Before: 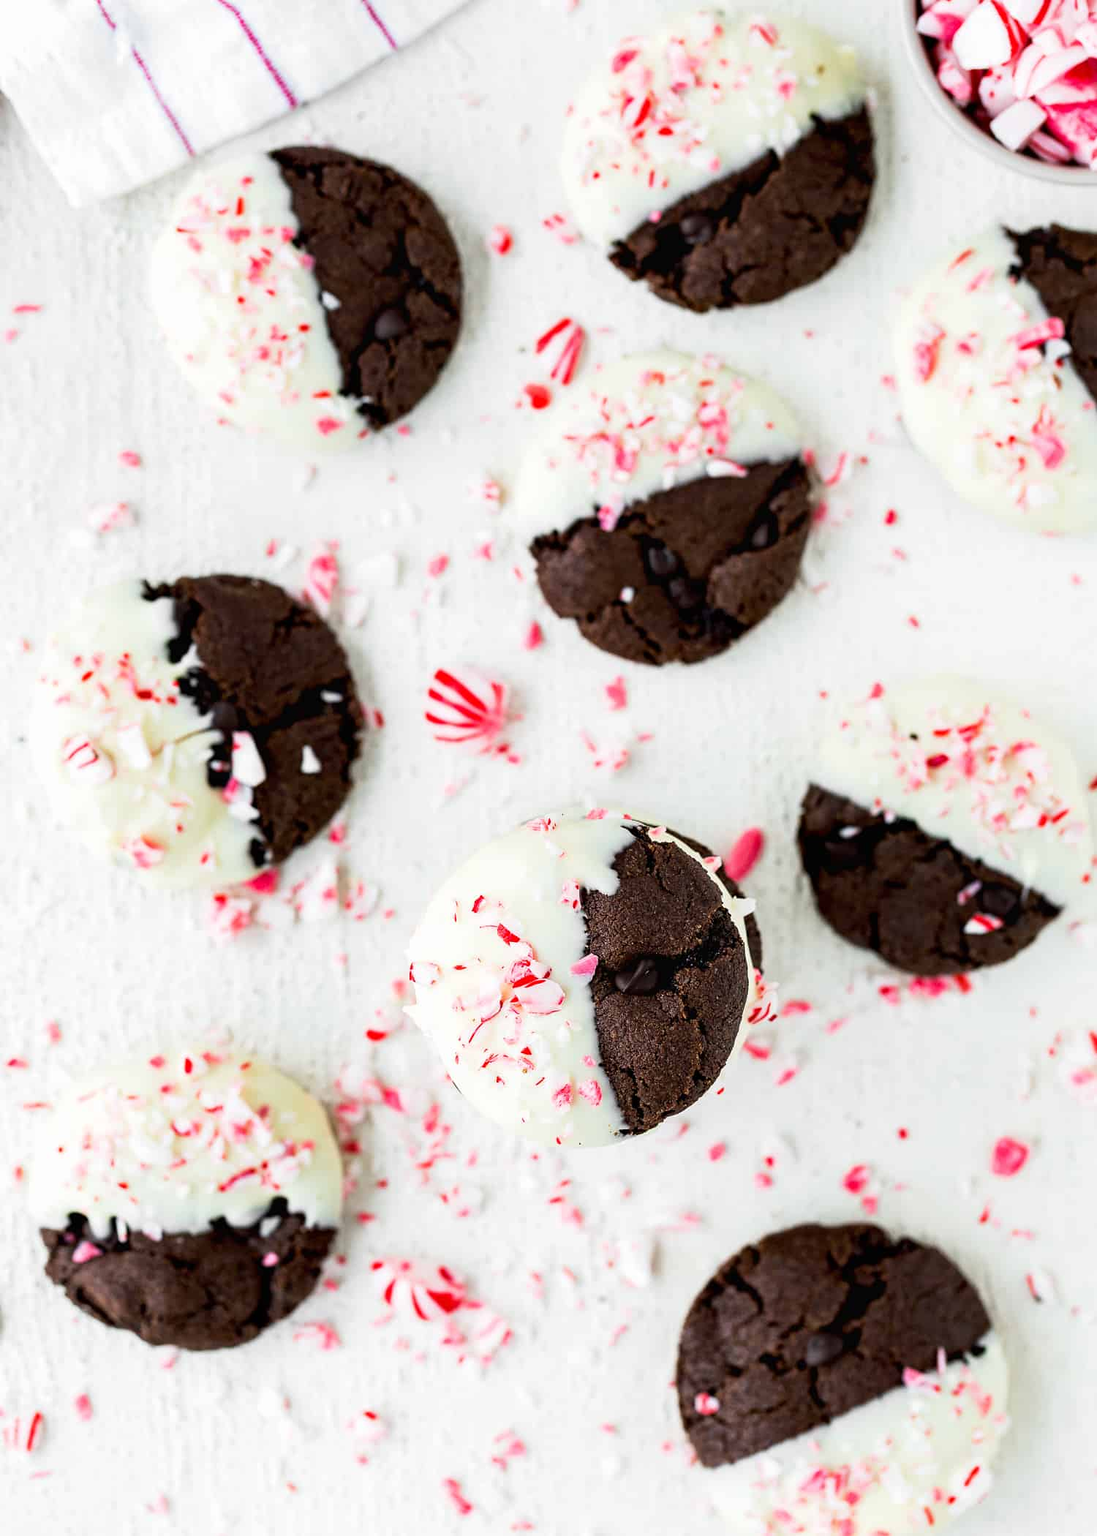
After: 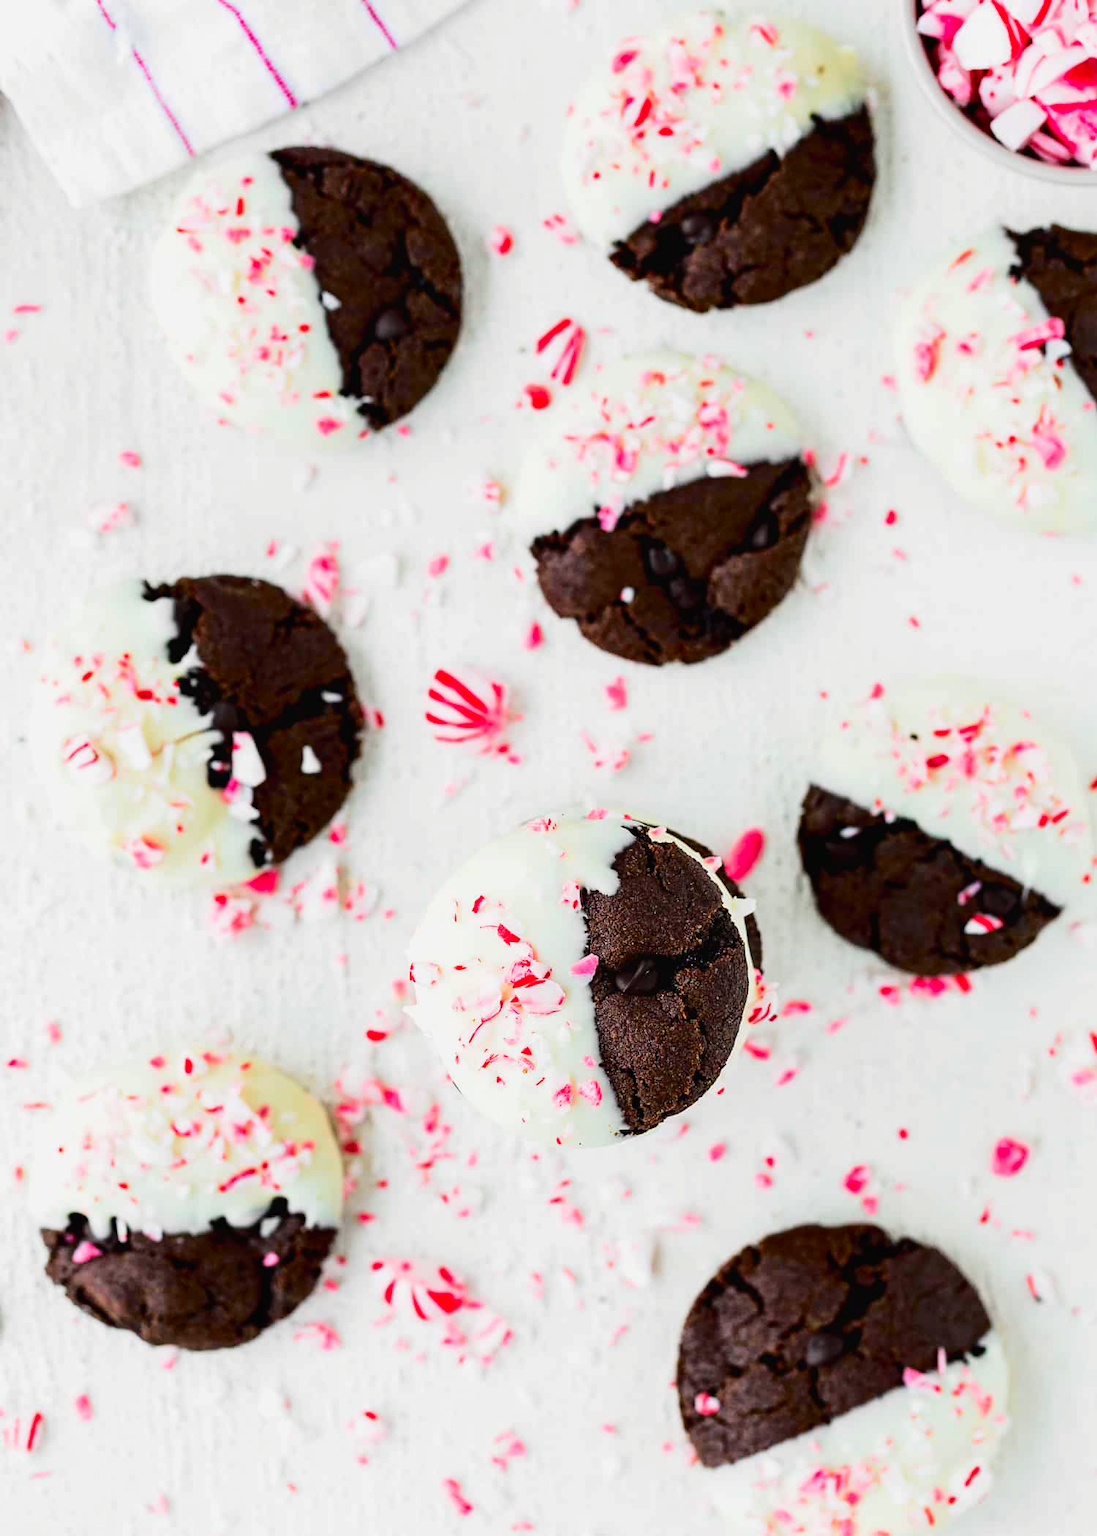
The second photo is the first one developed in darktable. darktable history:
tone curve: curves: ch0 [(0, 0.008) (0.046, 0.032) (0.151, 0.108) (0.367, 0.379) (0.496, 0.526) (0.771, 0.786) (0.857, 0.85) (1, 0.965)]; ch1 [(0, 0) (0.248, 0.252) (0.388, 0.383) (0.482, 0.478) (0.499, 0.499) (0.518, 0.518) (0.544, 0.552) (0.585, 0.617) (0.683, 0.735) (0.823, 0.894) (1, 1)]; ch2 [(0, 0) (0.302, 0.284) (0.427, 0.417) (0.473, 0.47) (0.503, 0.503) (0.523, 0.518) (0.55, 0.563) (0.624, 0.643) (0.753, 0.764) (1, 1)], color space Lab, independent channels, preserve colors none
fill light: on, module defaults
